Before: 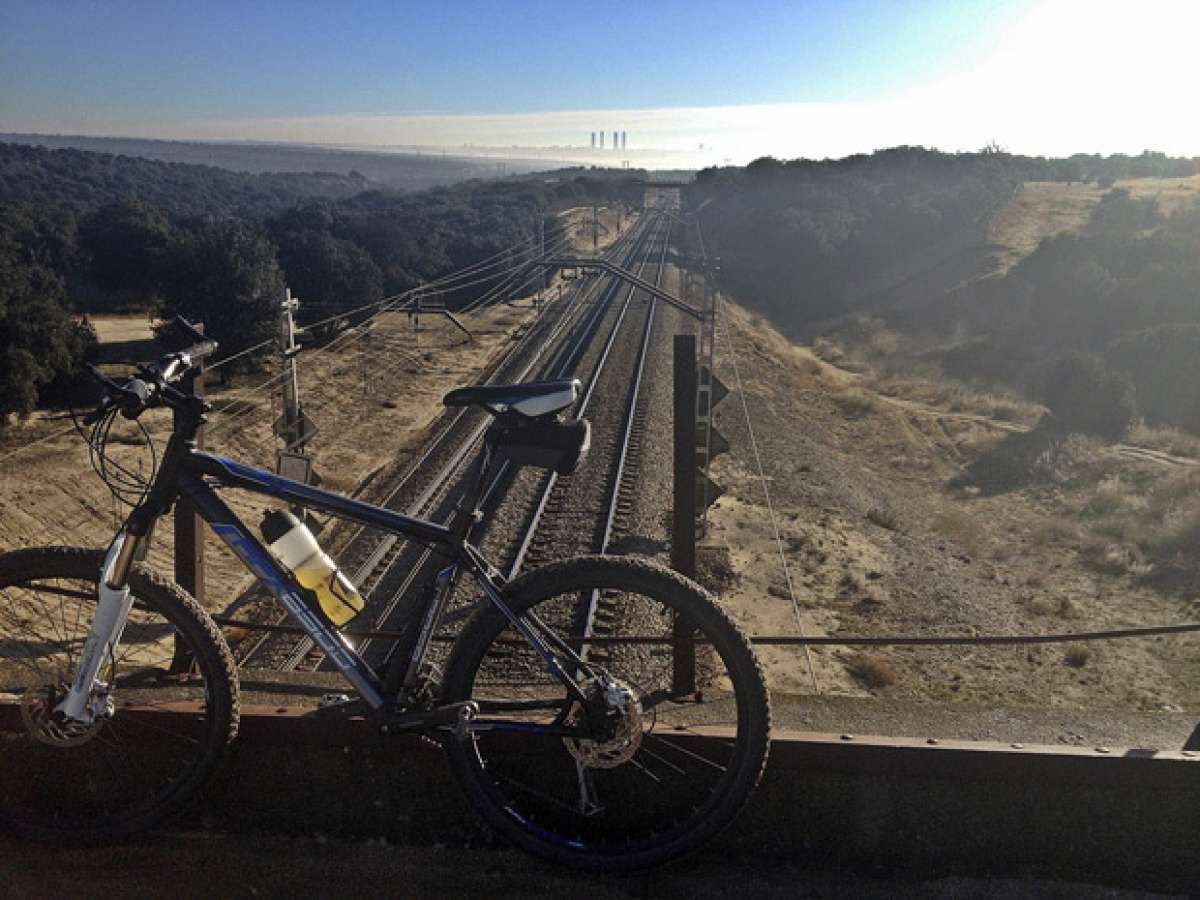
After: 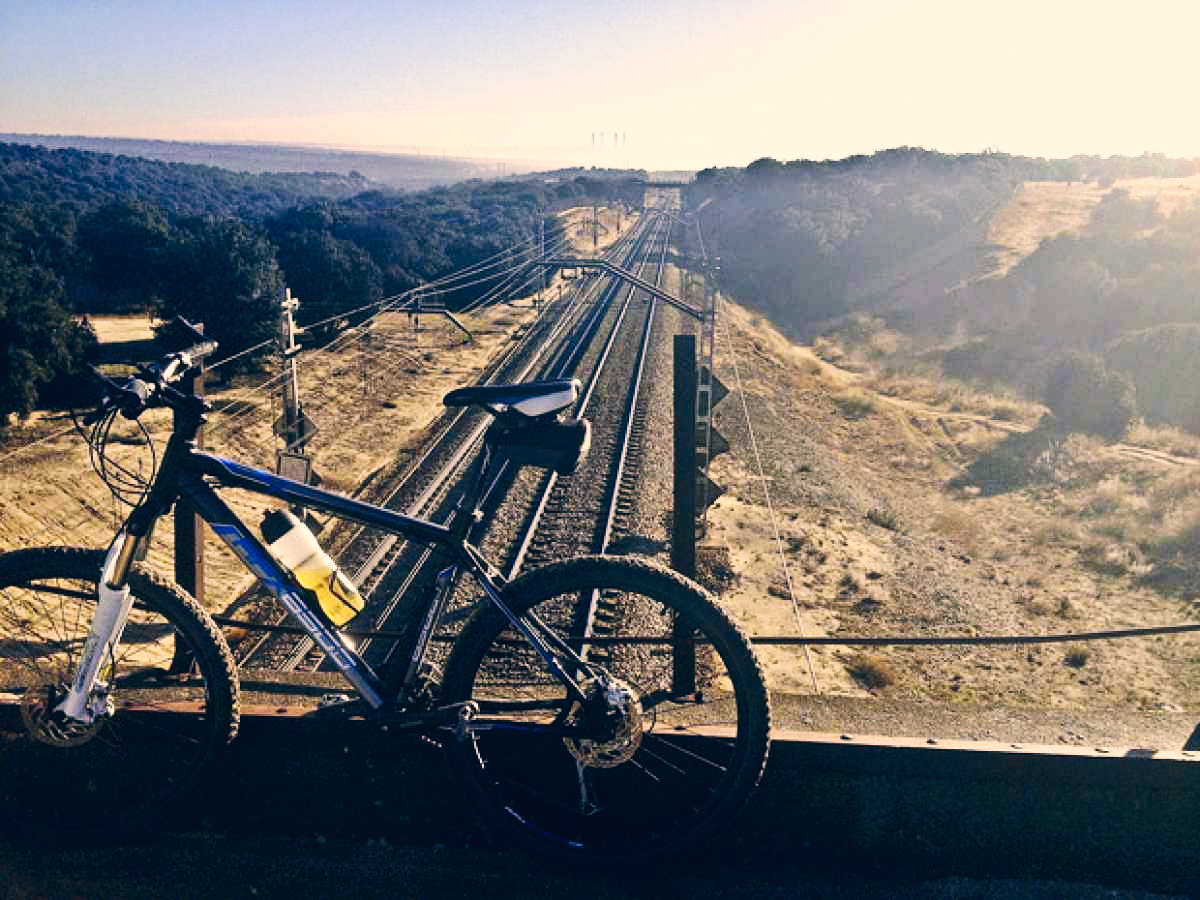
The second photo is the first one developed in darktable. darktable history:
color correction: highlights a* 10.32, highlights b* 14.66, shadows a* -9.59, shadows b* -15.02
white balance: red 0.982, blue 1.018
base curve: curves: ch0 [(0, 0) (0.007, 0.004) (0.027, 0.03) (0.046, 0.07) (0.207, 0.54) (0.442, 0.872) (0.673, 0.972) (1, 1)], preserve colors none
tone equalizer: on, module defaults
